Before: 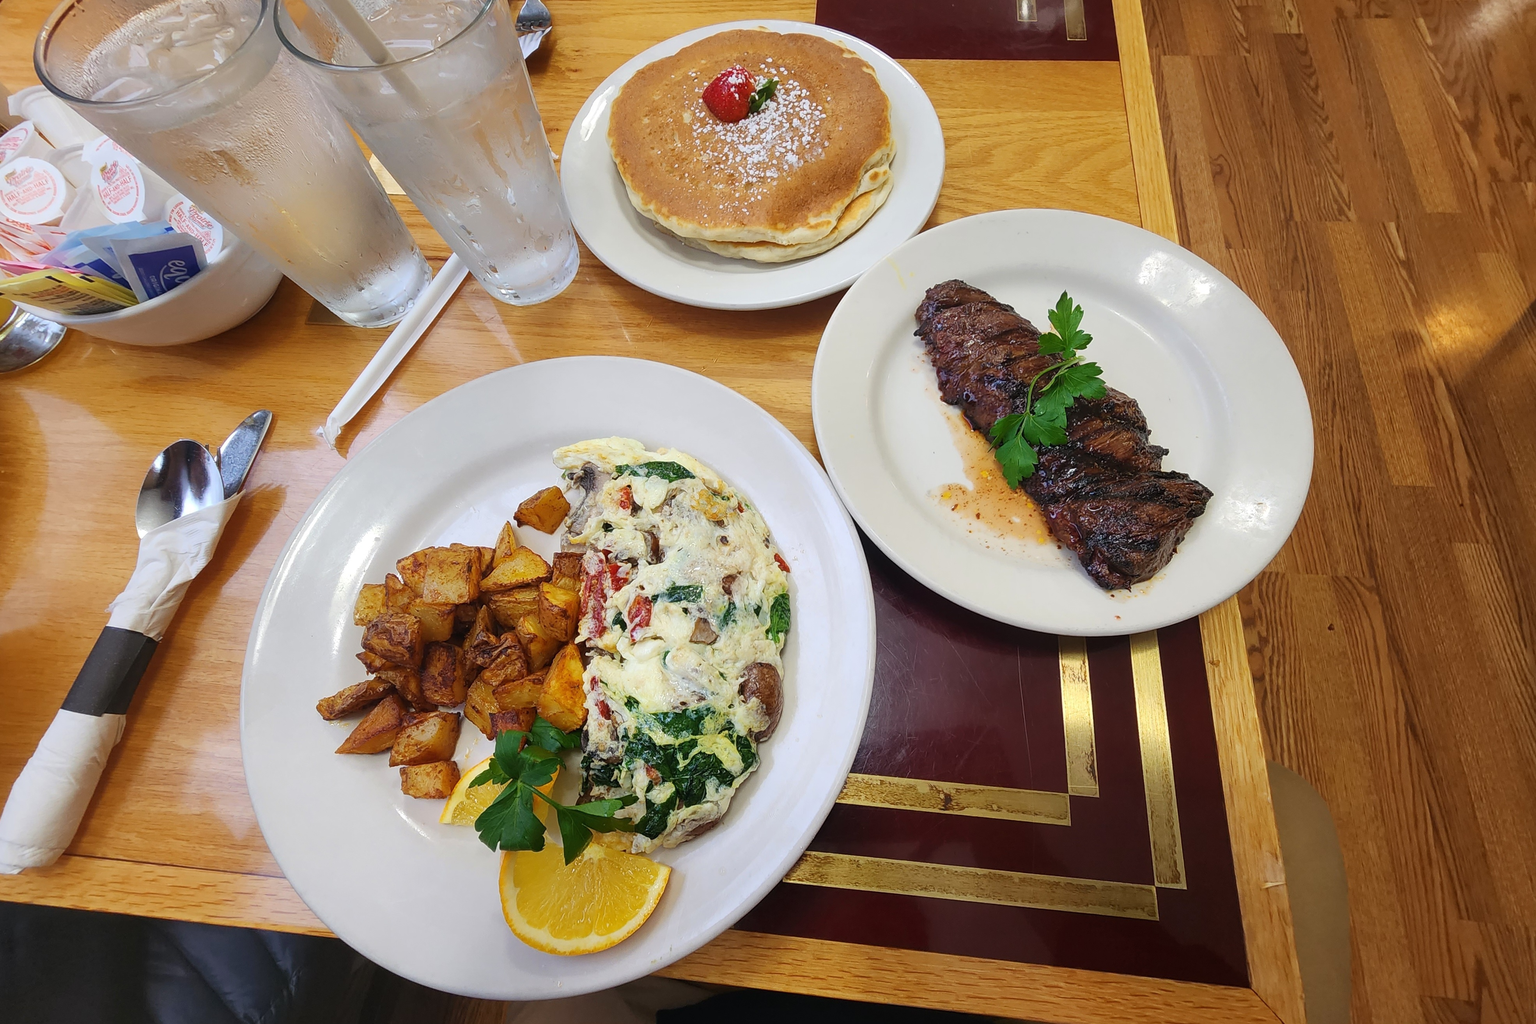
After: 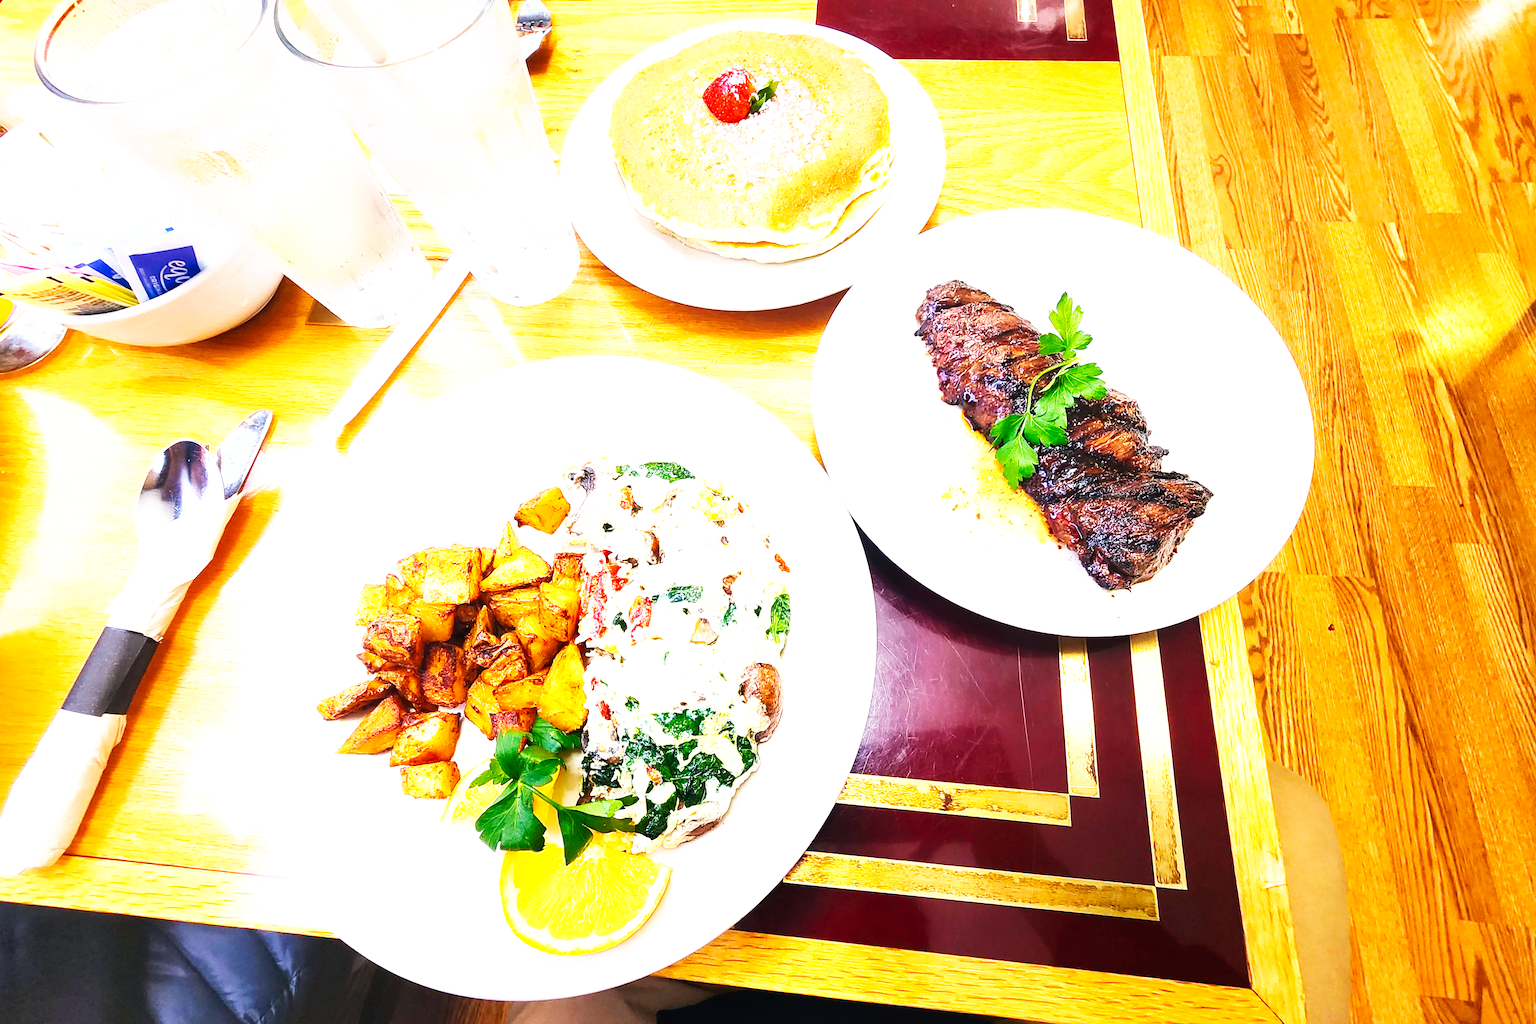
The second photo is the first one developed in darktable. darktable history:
base curve: curves: ch0 [(0, 0) (0.007, 0.004) (0.027, 0.03) (0.046, 0.07) (0.207, 0.54) (0.442, 0.872) (0.673, 0.972) (1, 1)], preserve colors none
exposure: black level correction 0, exposure 1 EV, compensate highlight preservation false
color balance rgb: highlights gain › chroma 3.095%, highlights gain › hue 60.24°, linear chroma grading › global chroma 8.629%, perceptual saturation grading › global saturation 0.431%, perceptual brilliance grading › global brilliance -5.061%, perceptual brilliance grading › highlights 25.004%, perceptual brilliance grading › mid-tones 7.055%, perceptual brilliance grading › shadows -5.114%, global vibrance 20%
color calibration: illuminant as shot in camera, x 0.358, y 0.373, temperature 4628.91 K
